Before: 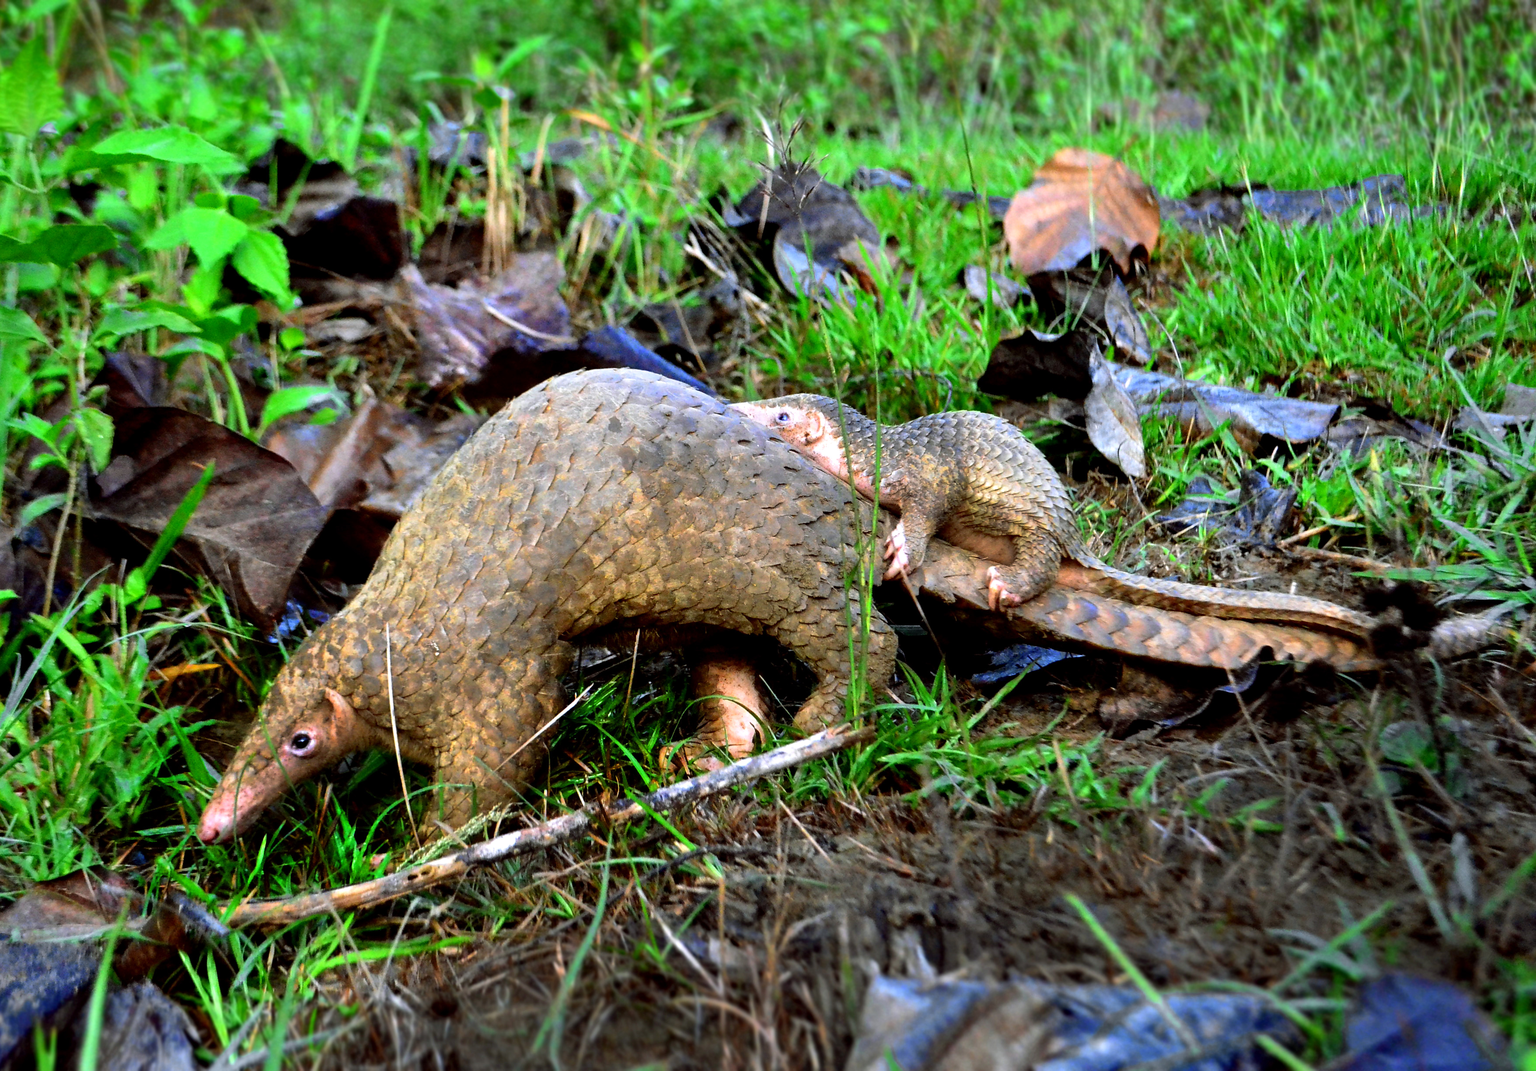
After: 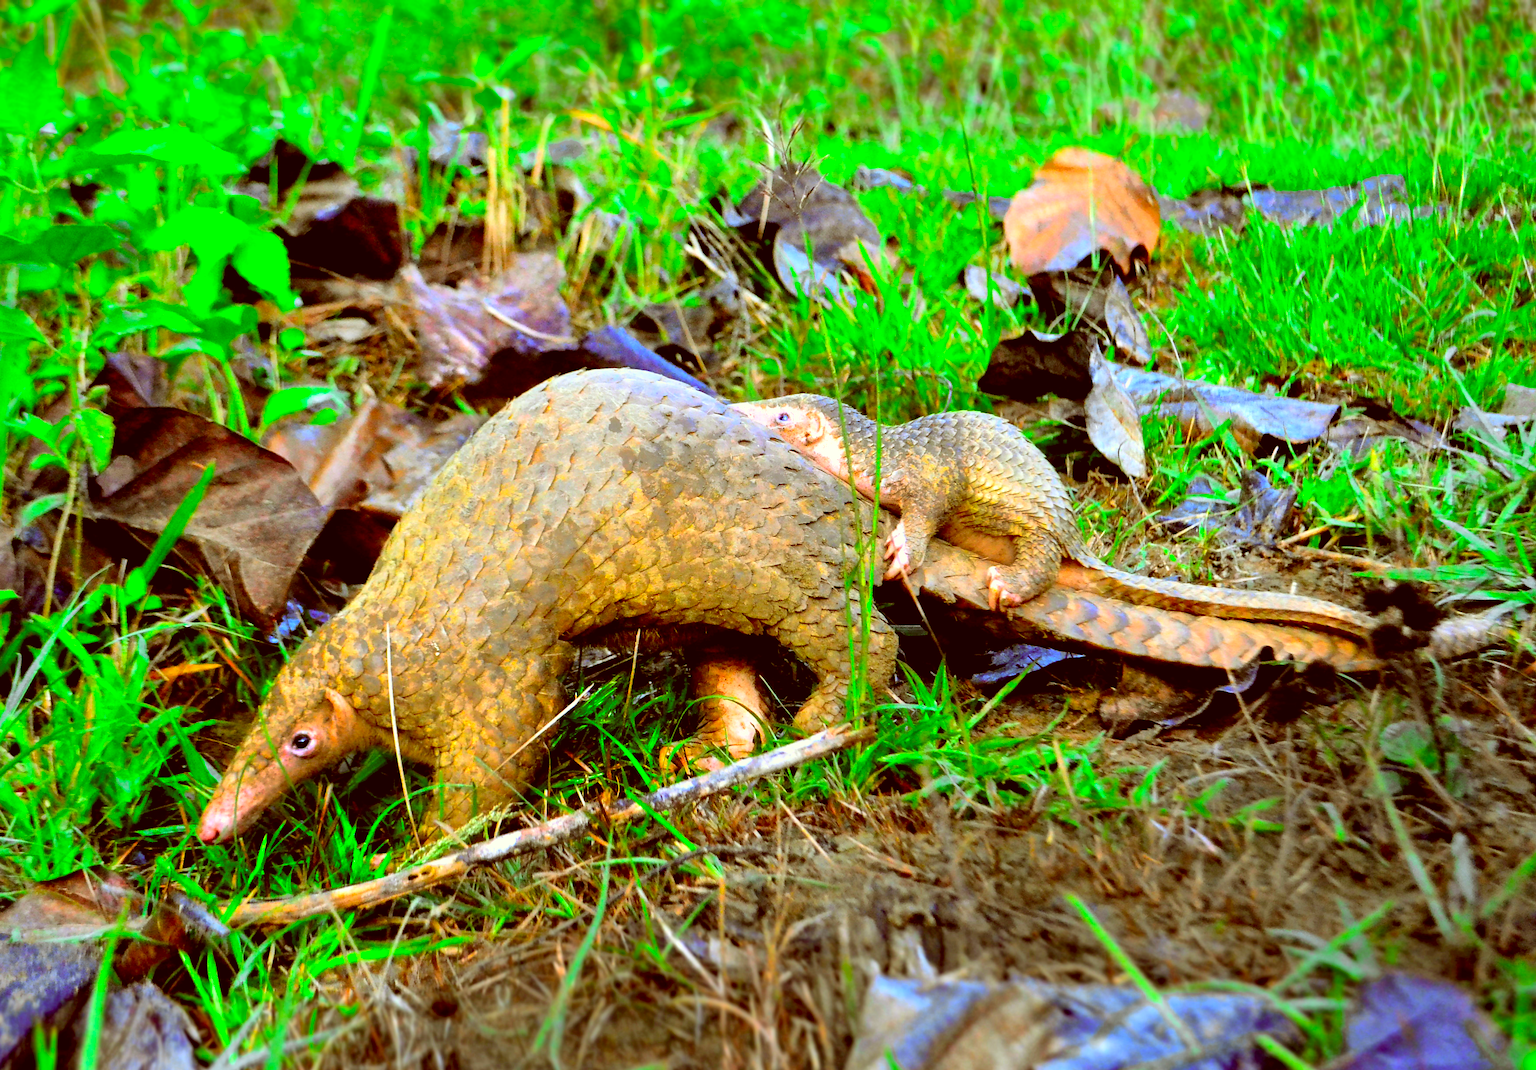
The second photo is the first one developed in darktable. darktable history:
global tonemap: drago (1, 100), detail 1
color correction: highlights a* -5.3, highlights b* 9.8, shadows a* 9.8, shadows b* 24.26
exposure: exposure 2 EV, compensate highlight preservation false
